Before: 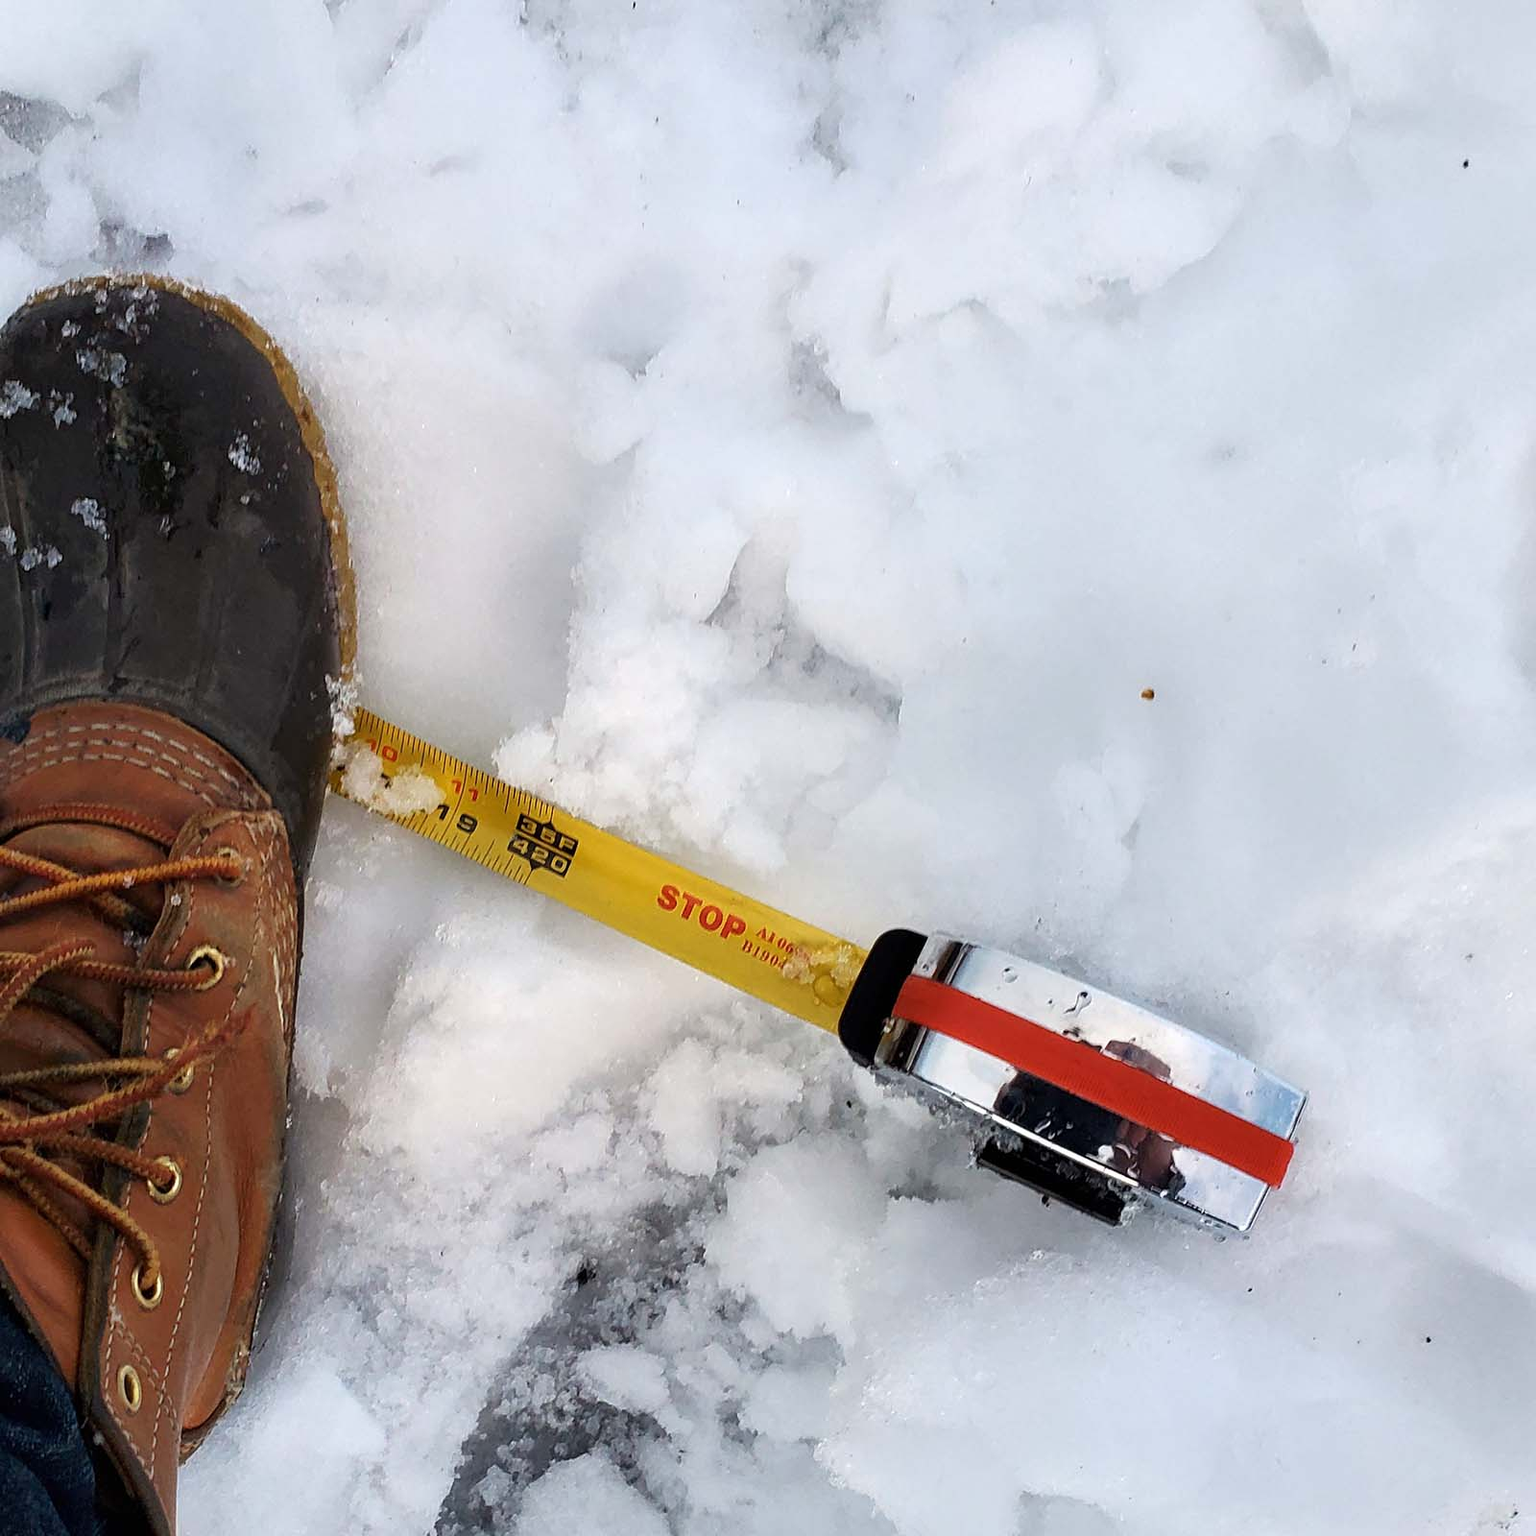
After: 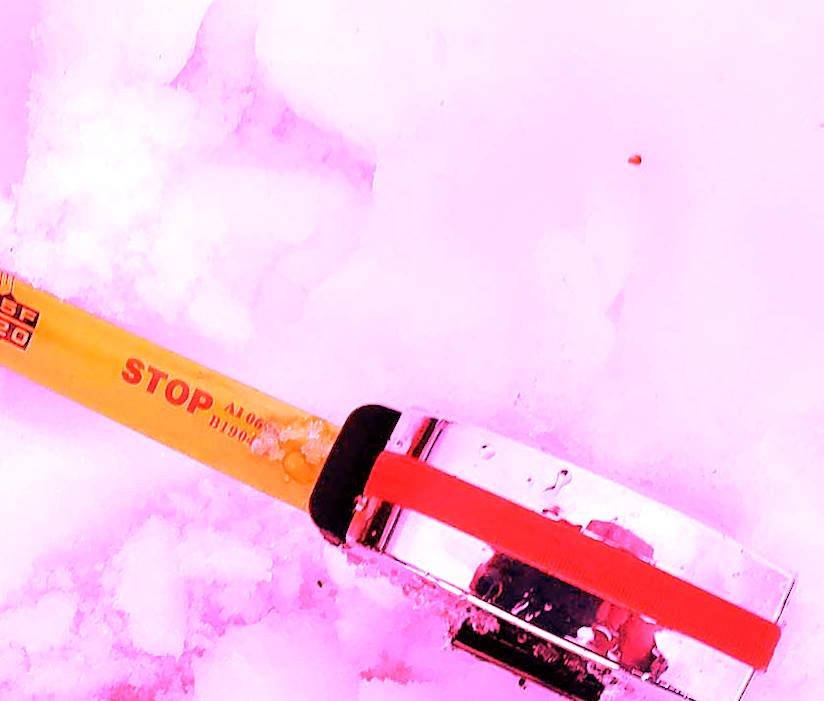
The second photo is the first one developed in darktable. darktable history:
exposure: exposure 0.2 EV, compensate highlight preservation false
rotate and perspective: lens shift (vertical) 0.048, lens shift (horizontal) -0.024, automatic cropping off
crop: left 35.03%, top 36.625%, right 14.663%, bottom 20.057%
white balance: red 4.26, blue 1.802
